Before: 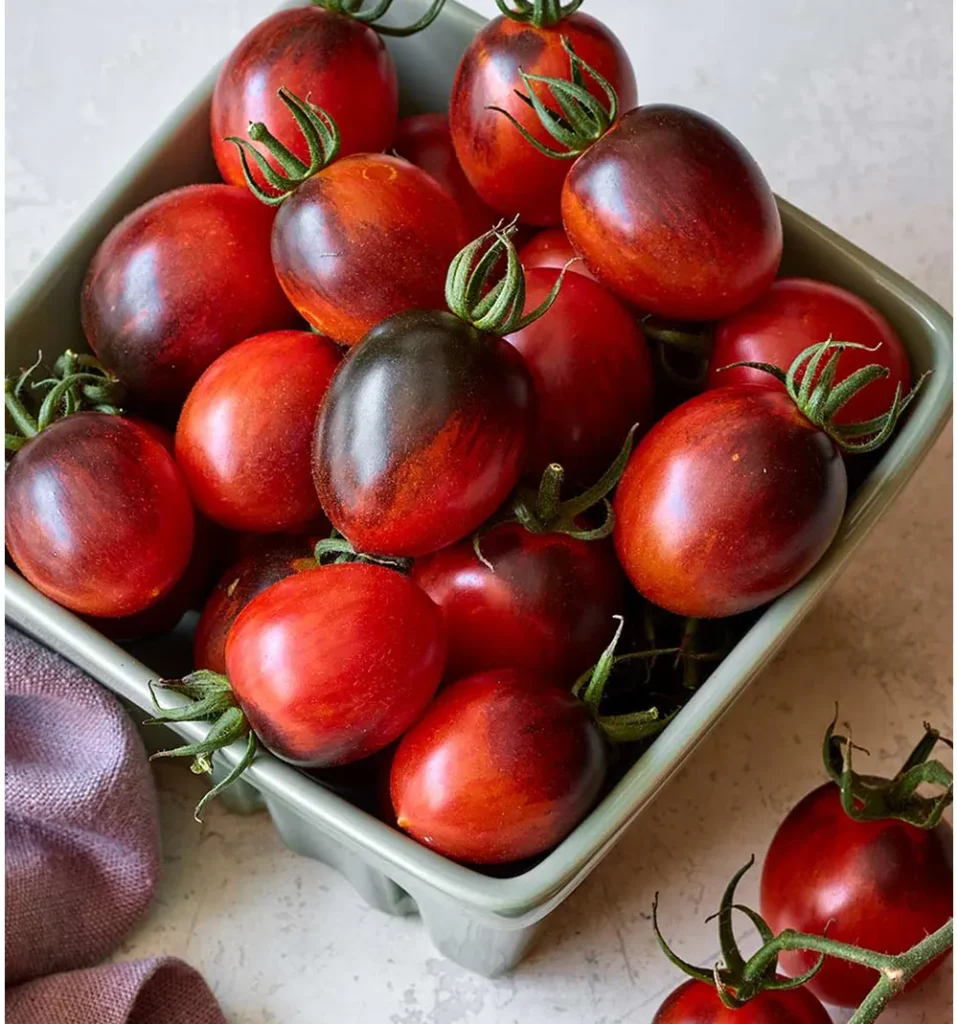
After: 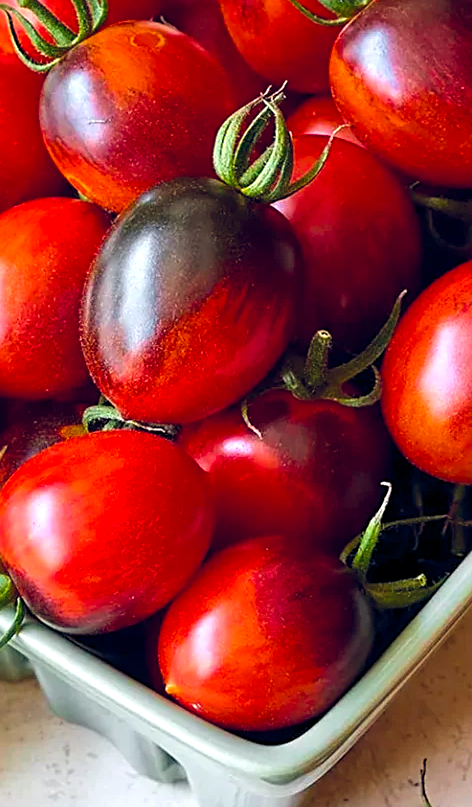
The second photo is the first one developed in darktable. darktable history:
sharpen: on, module defaults
color balance rgb: global offset › chroma 0.103%, global offset › hue 254.18°, perceptual saturation grading › global saturation 30.391%, perceptual brilliance grading › global brilliance 9.787%, perceptual brilliance grading › shadows 15.145%, global vibrance 20%
crop and rotate: angle 0.022°, left 24.325%, top 13.05%, right 26.275%, bottom 8.056%
